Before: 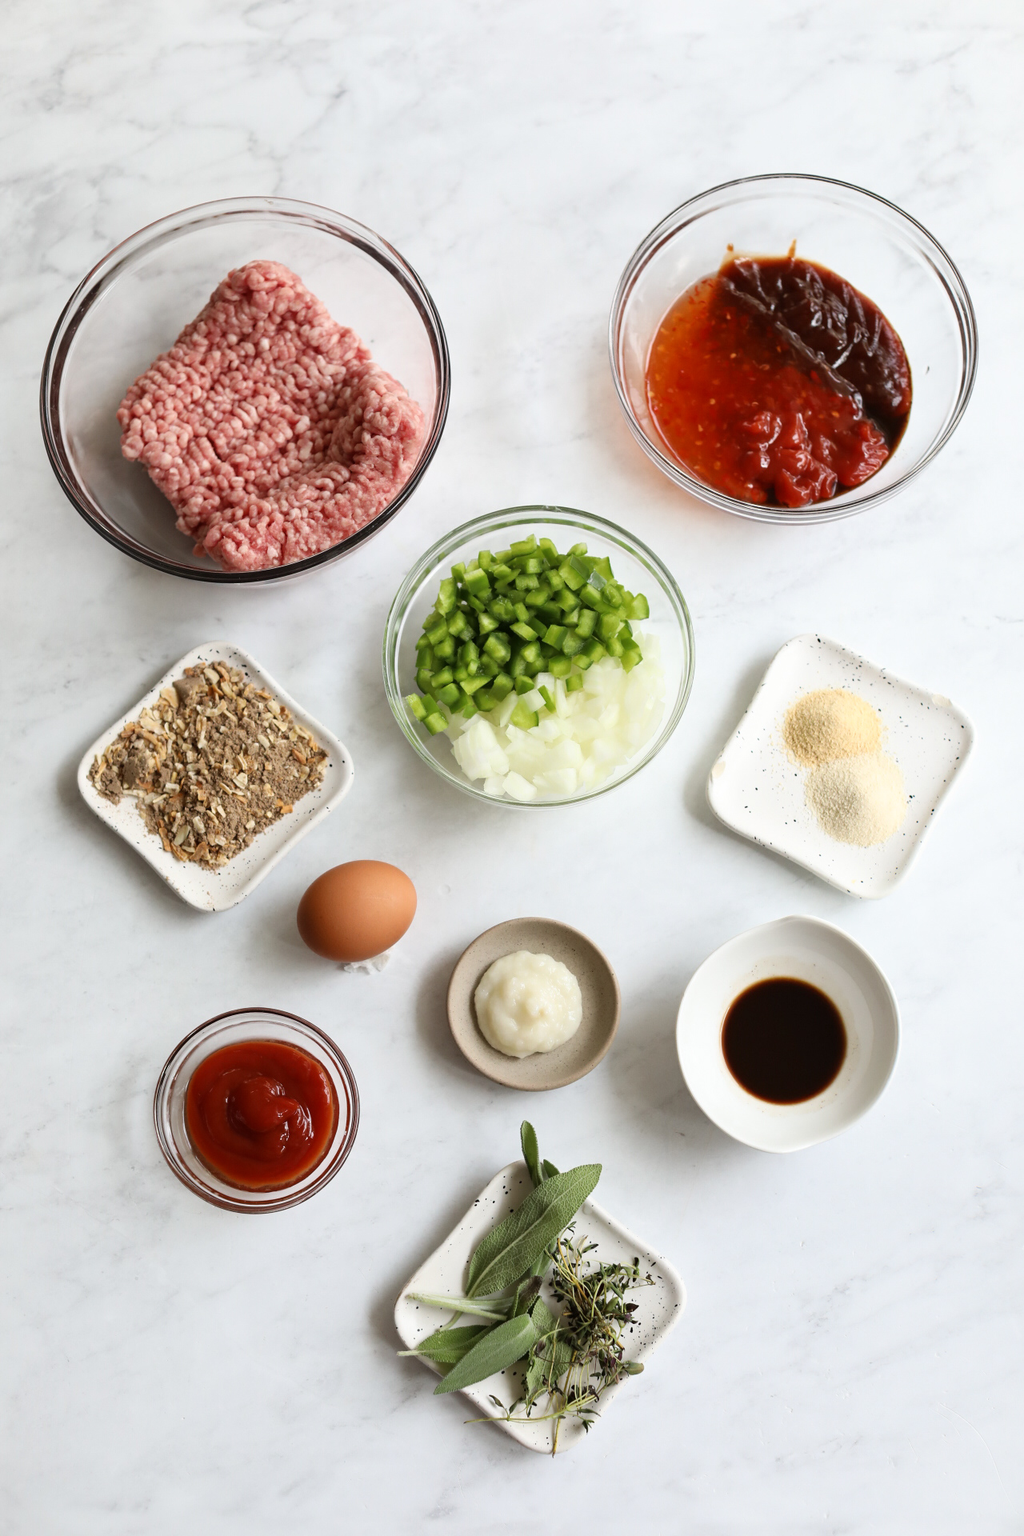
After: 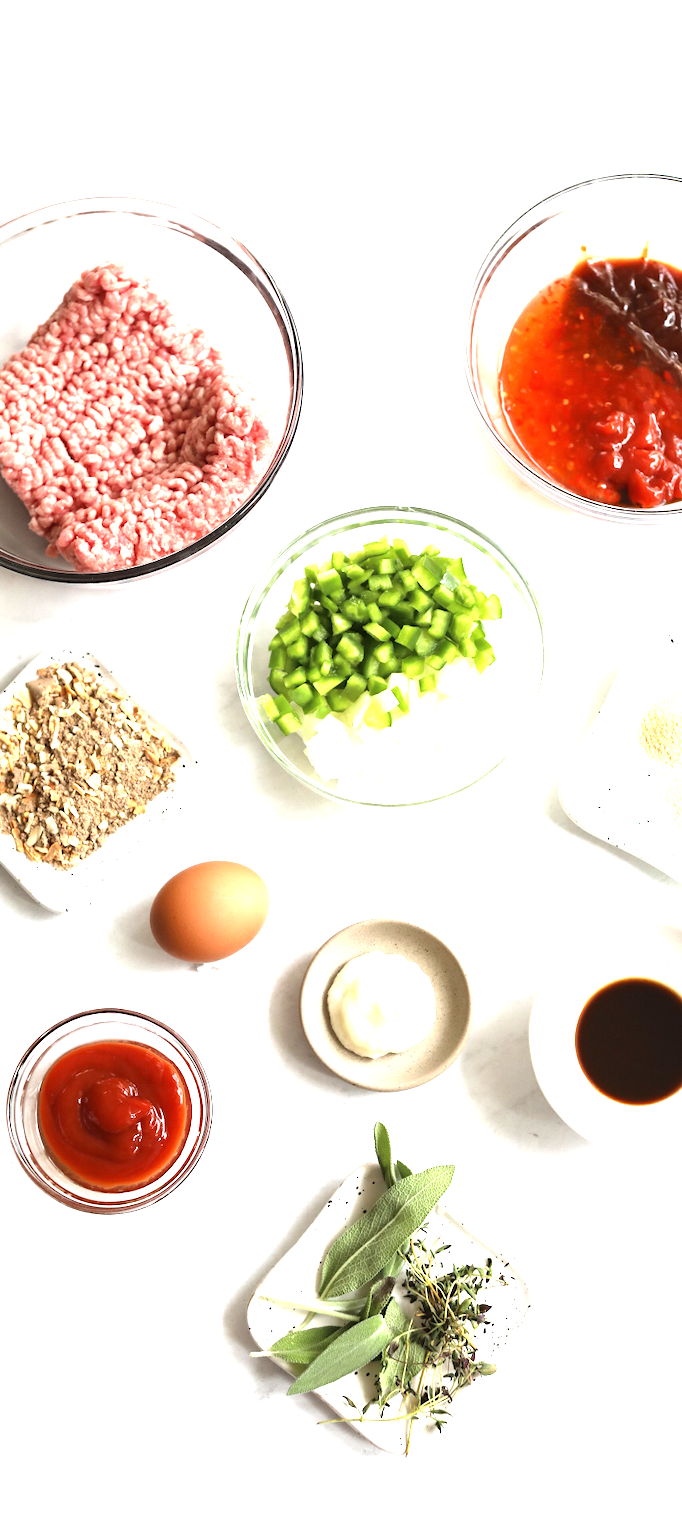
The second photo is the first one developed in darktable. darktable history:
crop and rotate: left 14.385%, right 18.948%
exposure: black level correction 0, exposure 1.45 EV, compensate exposure bias true, compensate highlight preservation false
